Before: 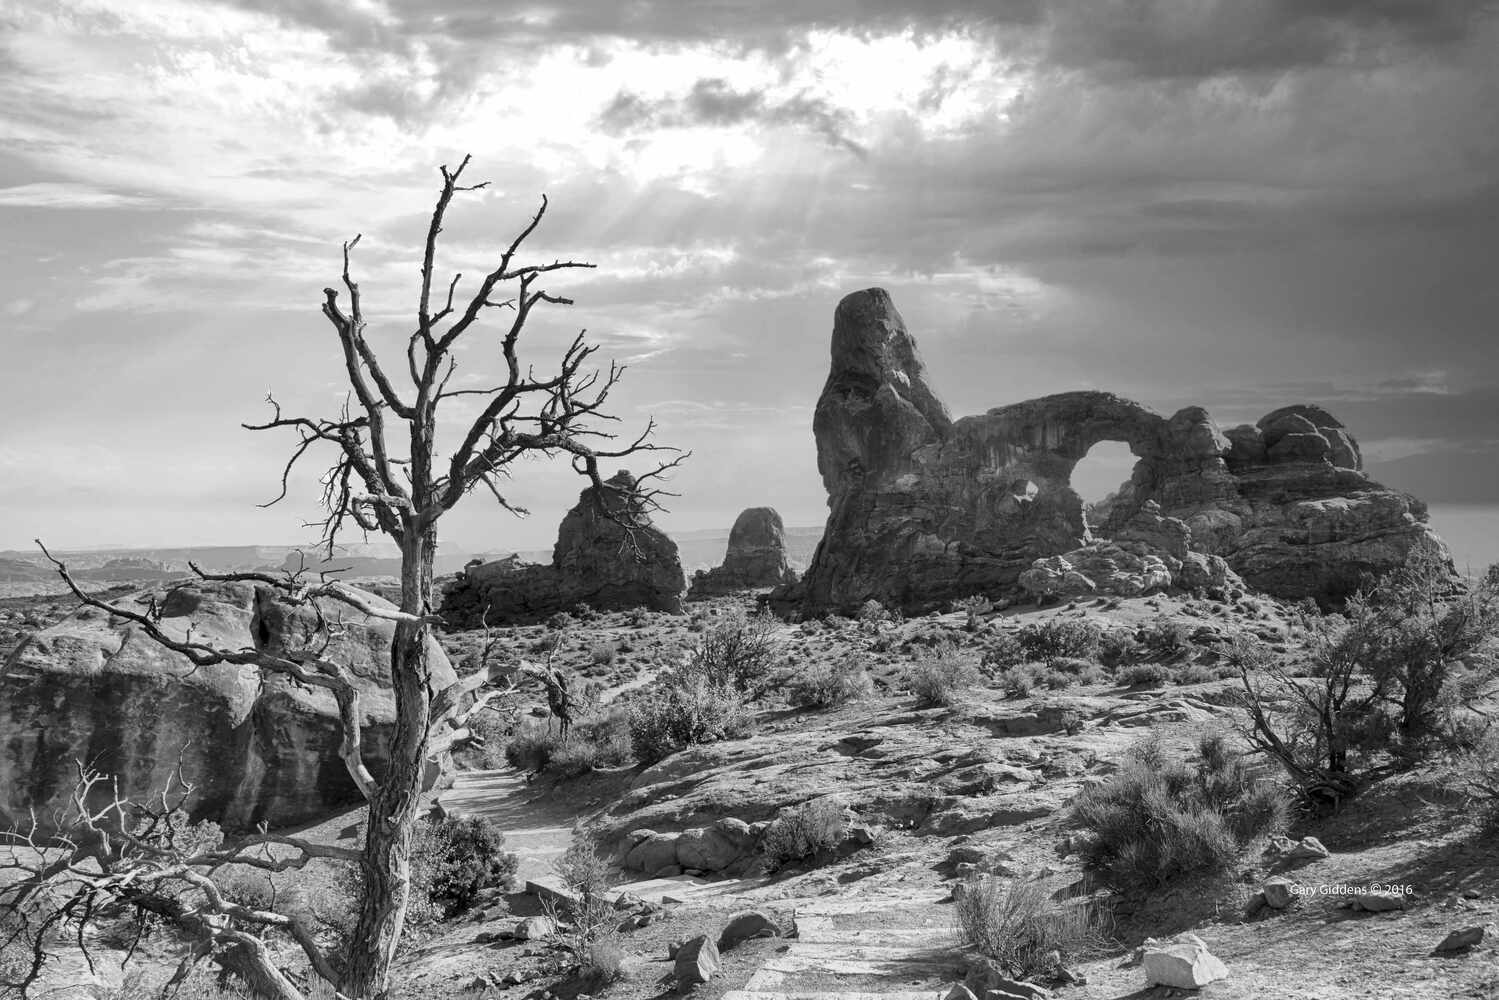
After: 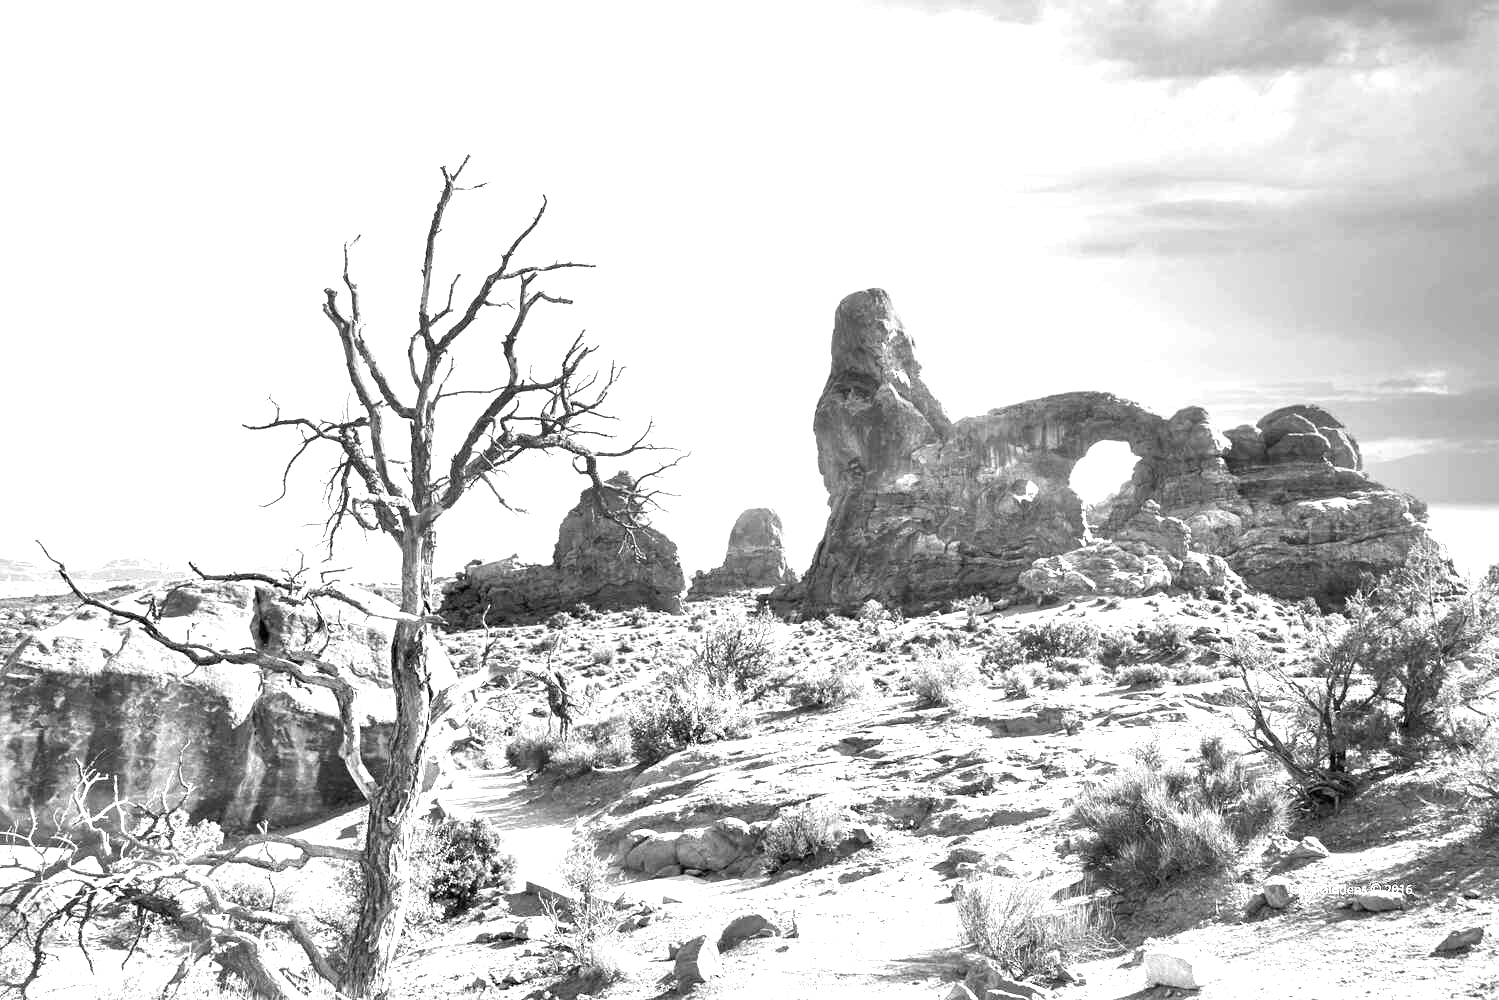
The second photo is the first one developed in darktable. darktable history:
color zones: curves: ch0 [(0, 0.5) (0.125, 0.4) (0.25, 0.5) (0.375, 0.4) (0.5, 0.4) (0.625, 0.35) (0.75, 0.35) (0.875, 0.5)]; ch1 [(0, 0.35) (0.125, 0.45) (0.25, 0.35) (0.375, 0.35) (0.5, 0.35) (0.625, 0.35) (0.75, 0.45) (0.875, 0.35)]; ch2 [(0, 0.6) (0.125, 0.5) (0.25, 0.5) (0.375, 0.6) (0.5, 0.6) (0.625, 0.5) (0.75, 0.5) (0.875, 0.5)]
exposure: black level correction 0, exposure 1.994 EV, compensate highlight preservation false
